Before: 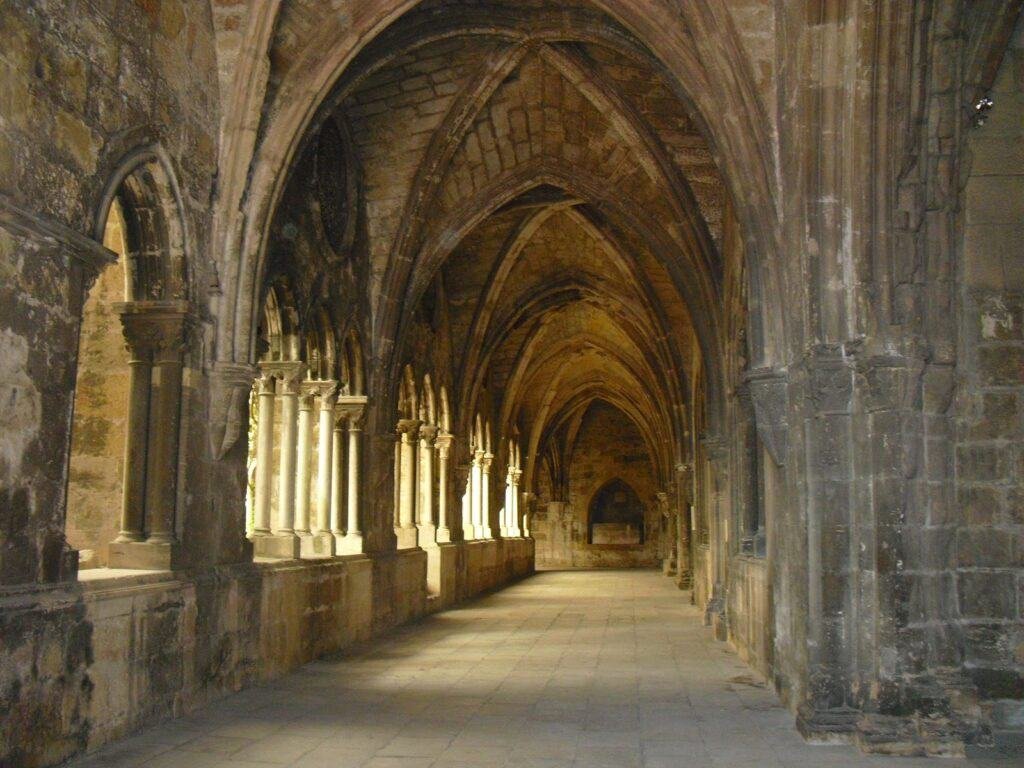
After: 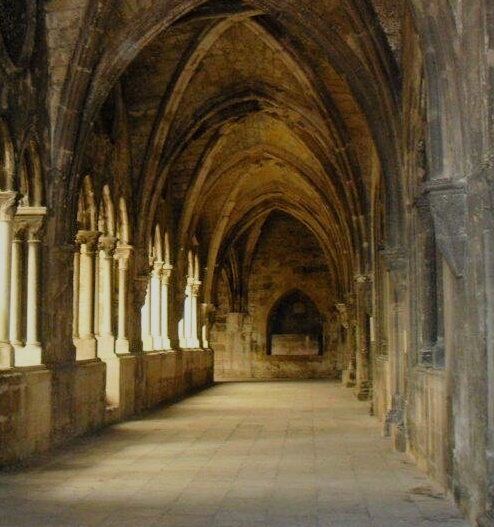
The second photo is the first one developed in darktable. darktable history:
crop: left 31.379%, top 24.658%, right 20.326%, bottom 6.628%
tone equalizer: on, module defaults
filmic rgb: black relative exposure -7.65 EV, white relative exposure 4.56 EV, hardness 3.61
